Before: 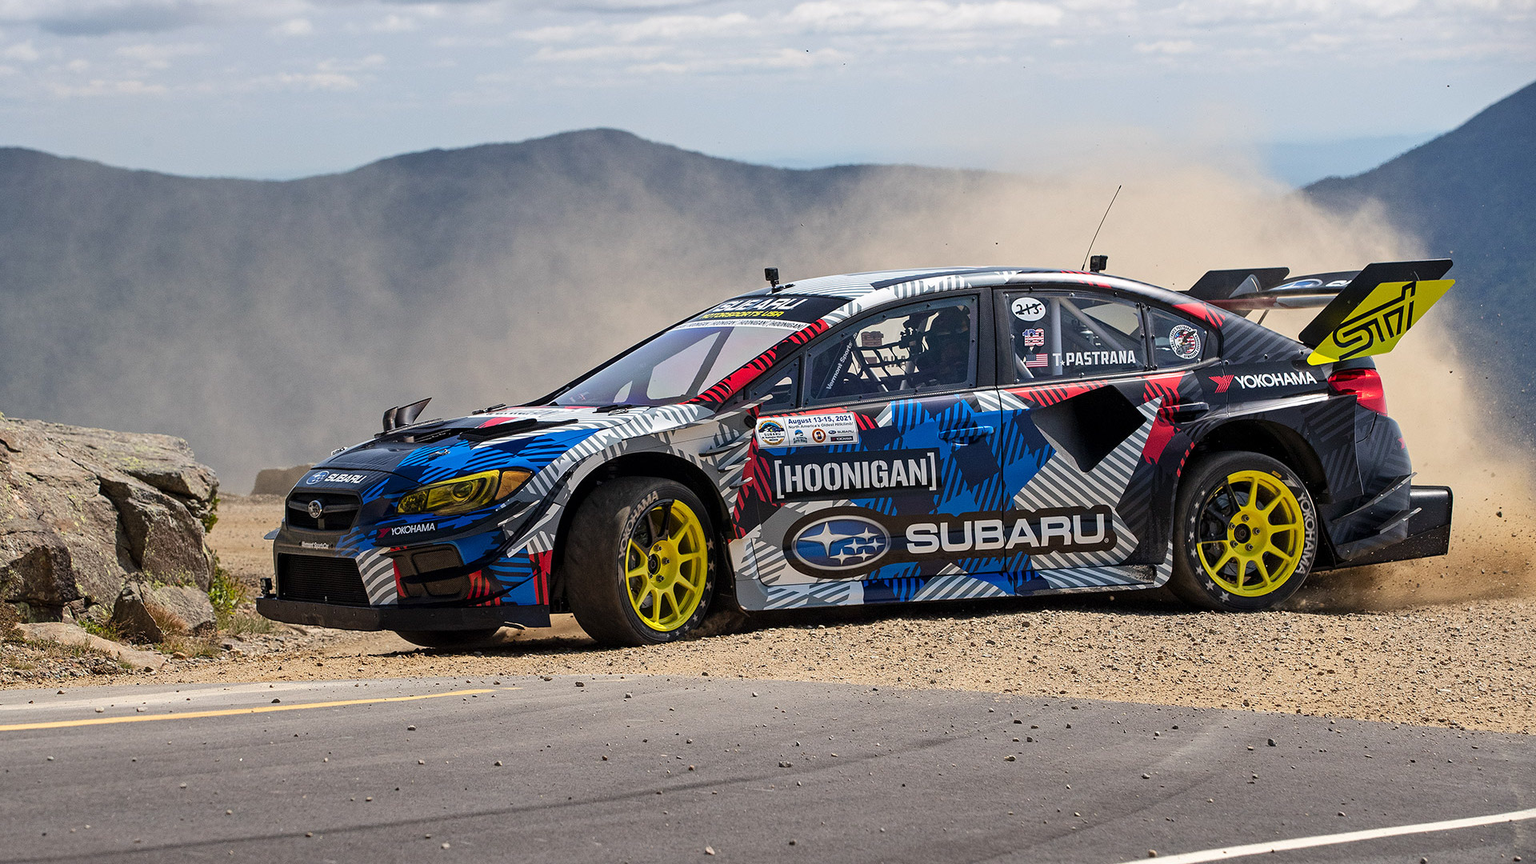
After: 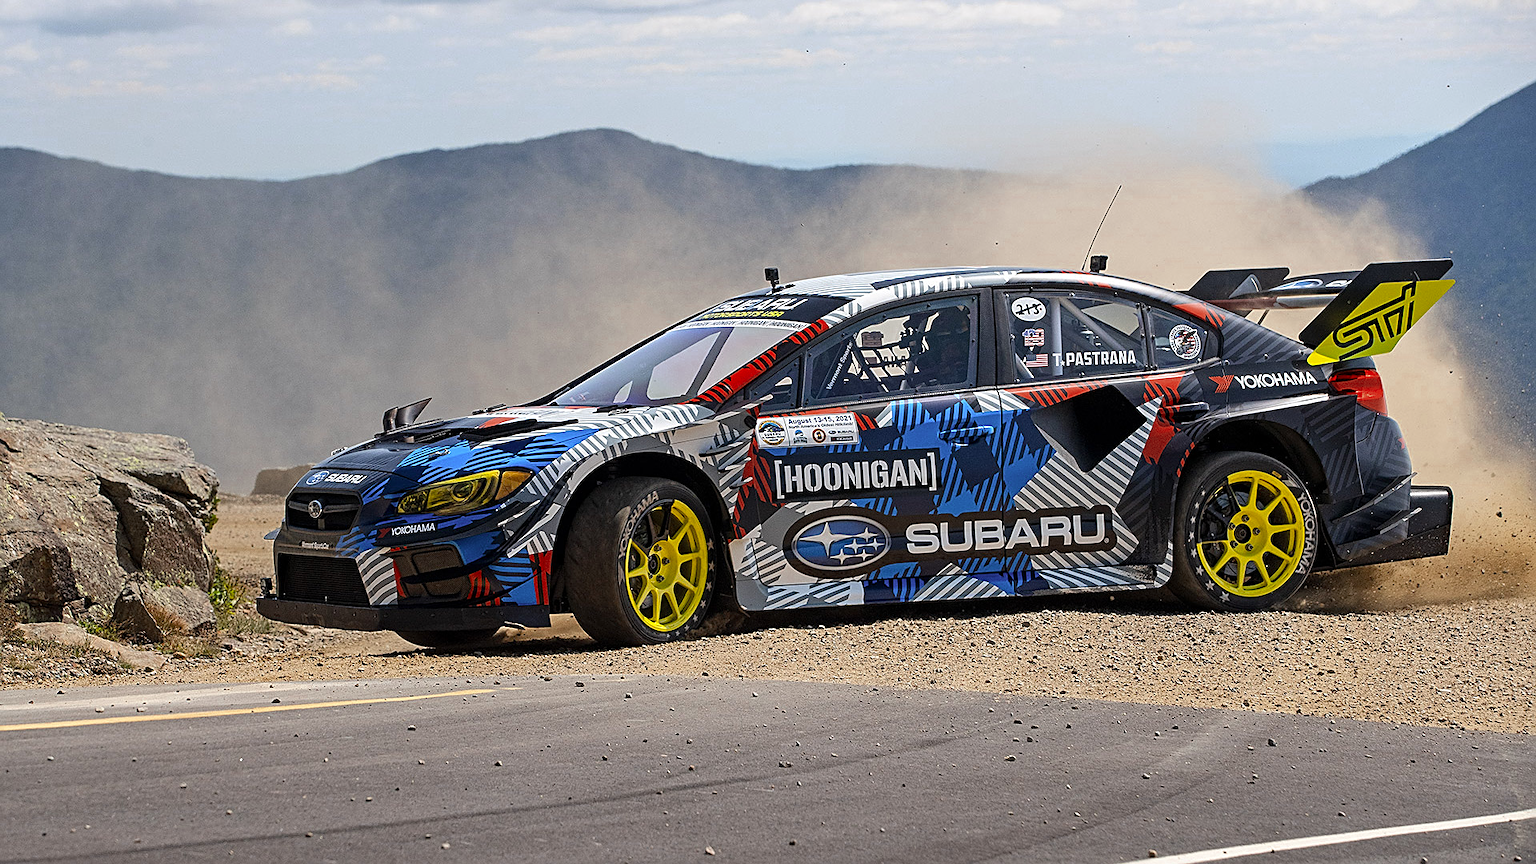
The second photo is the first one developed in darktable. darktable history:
color balance: output saturation 120%
sharpen: on, module defaults
color zones: curves: ch0 [(0, 0.5) (0.125, 0.4) (0.25, 0.5) (0.375, 0.4) (0.5, 0.4) (0.625, 0.6) (0.75, 0.6) (0.875, 0.5)]; ch1 [(0, 0.35) (0.125, 0.45) (0.25, 0.35) (0.375, 0.35) (0.5, 0.35) (0.625, 0.35) (0.75, 0.45) (0.875, 0.35)]; ch2 [(0, 0.6) (0.125, 0.5) (0.25, 0.5) (0.375, 0.6) (0.5, 0.6) (0.625, 0.5) (0.75, 0.5) (0.875, 0.5)]
